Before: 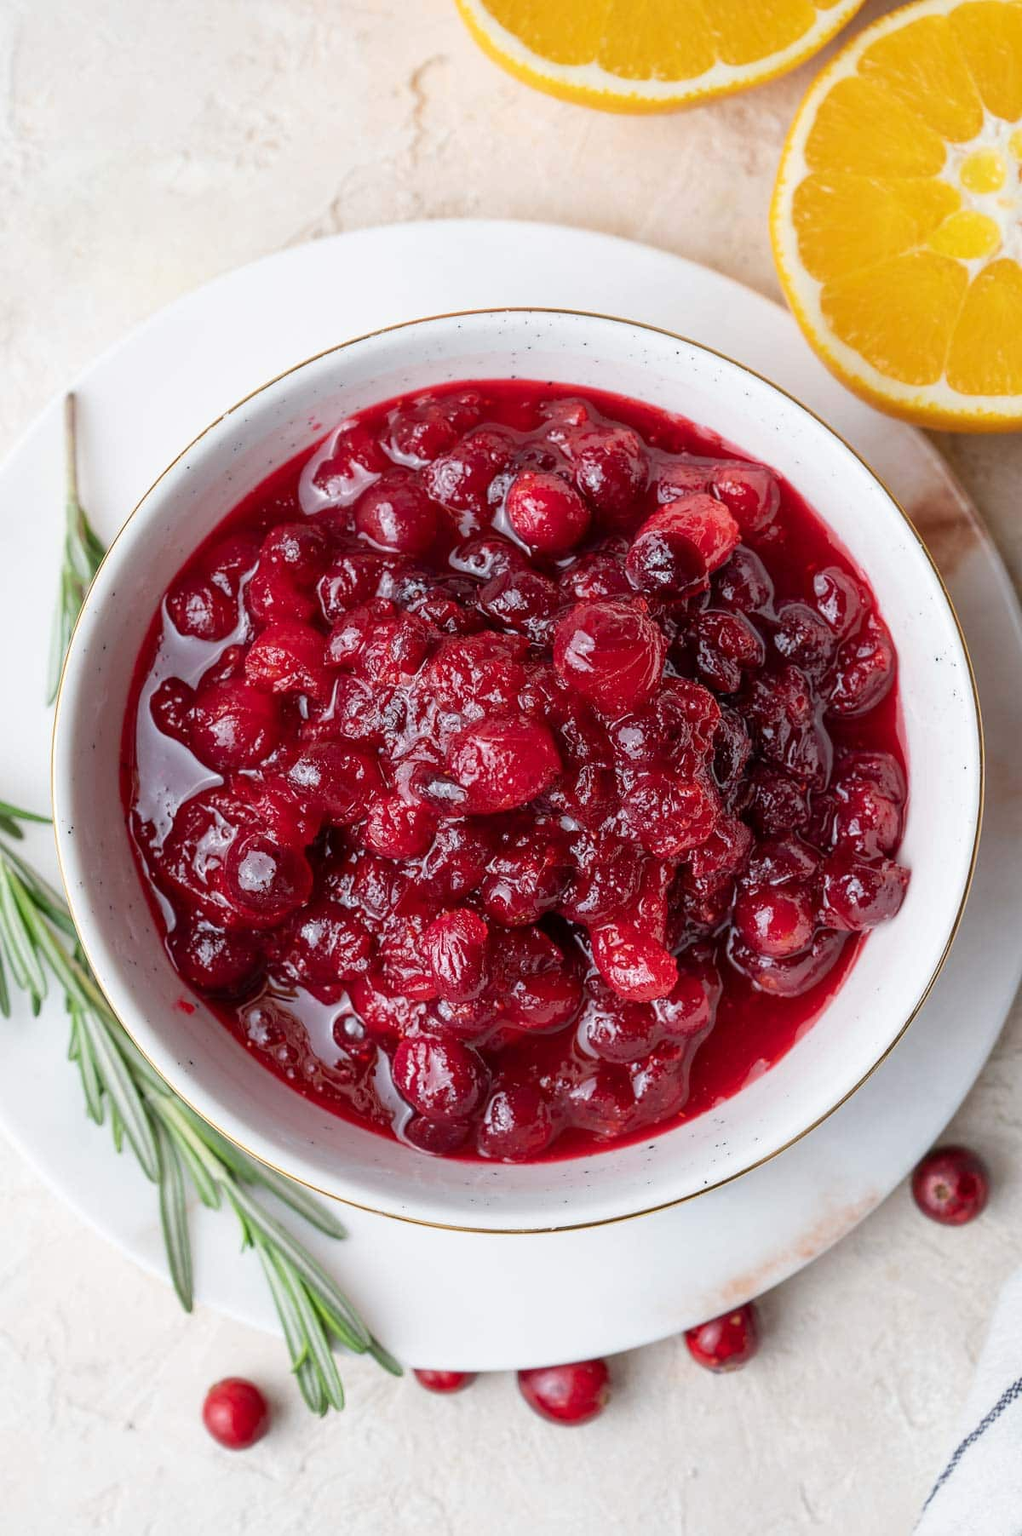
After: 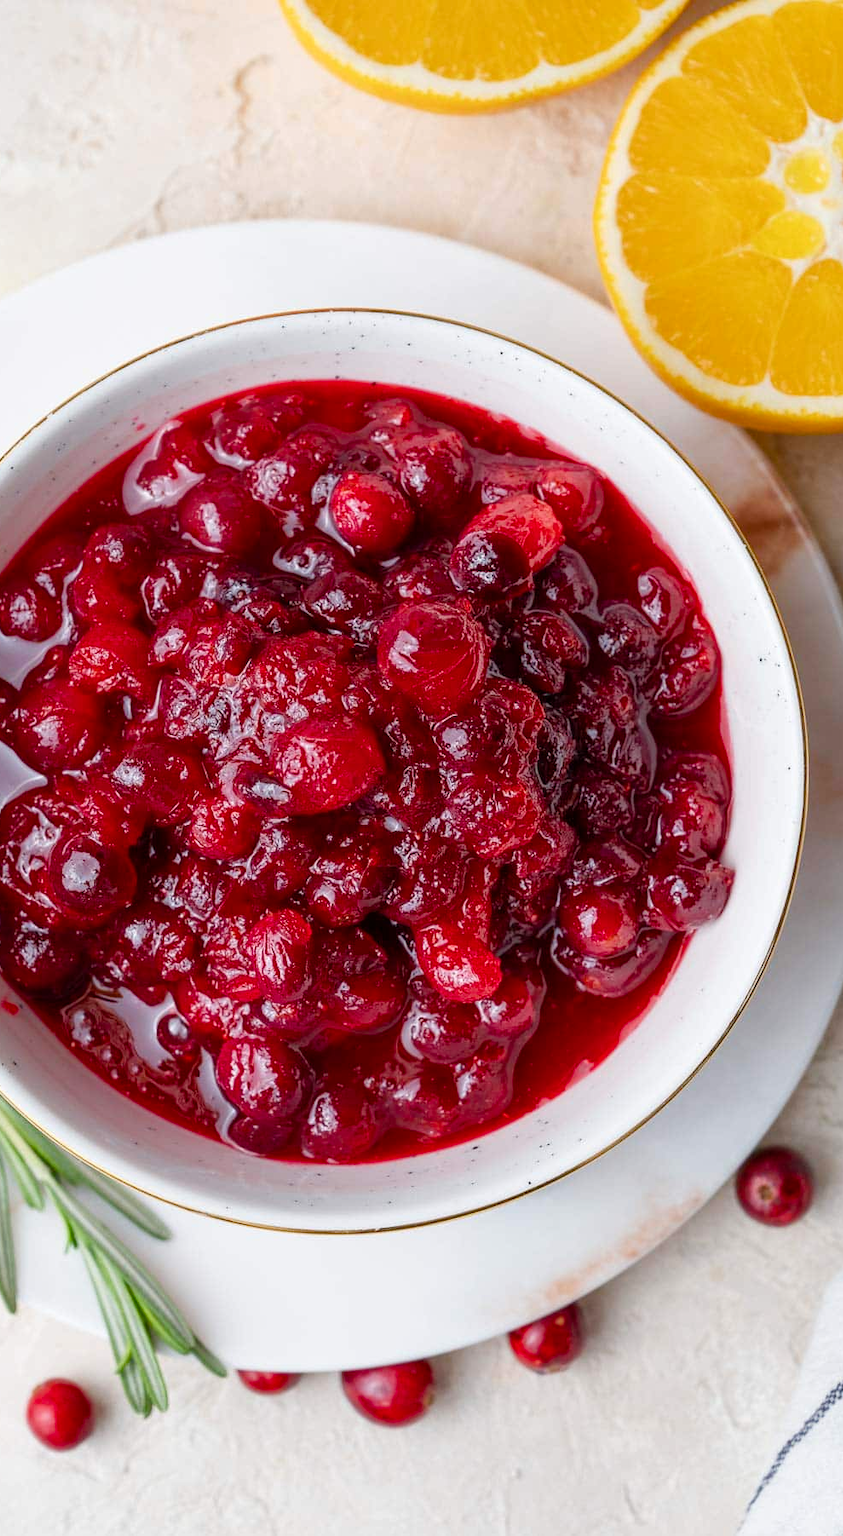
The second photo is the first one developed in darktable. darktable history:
color balance rgb: perceptual saturation grading › global saturation 0.601%, perceptual saturation grading › highlights -8.455%, perceptual saturation grading › mid-tones 18.353%, perceptual saturation grading › shadows 28.368%, global vibrance 20%
crop: left 17.313%, bottom 0.041%
